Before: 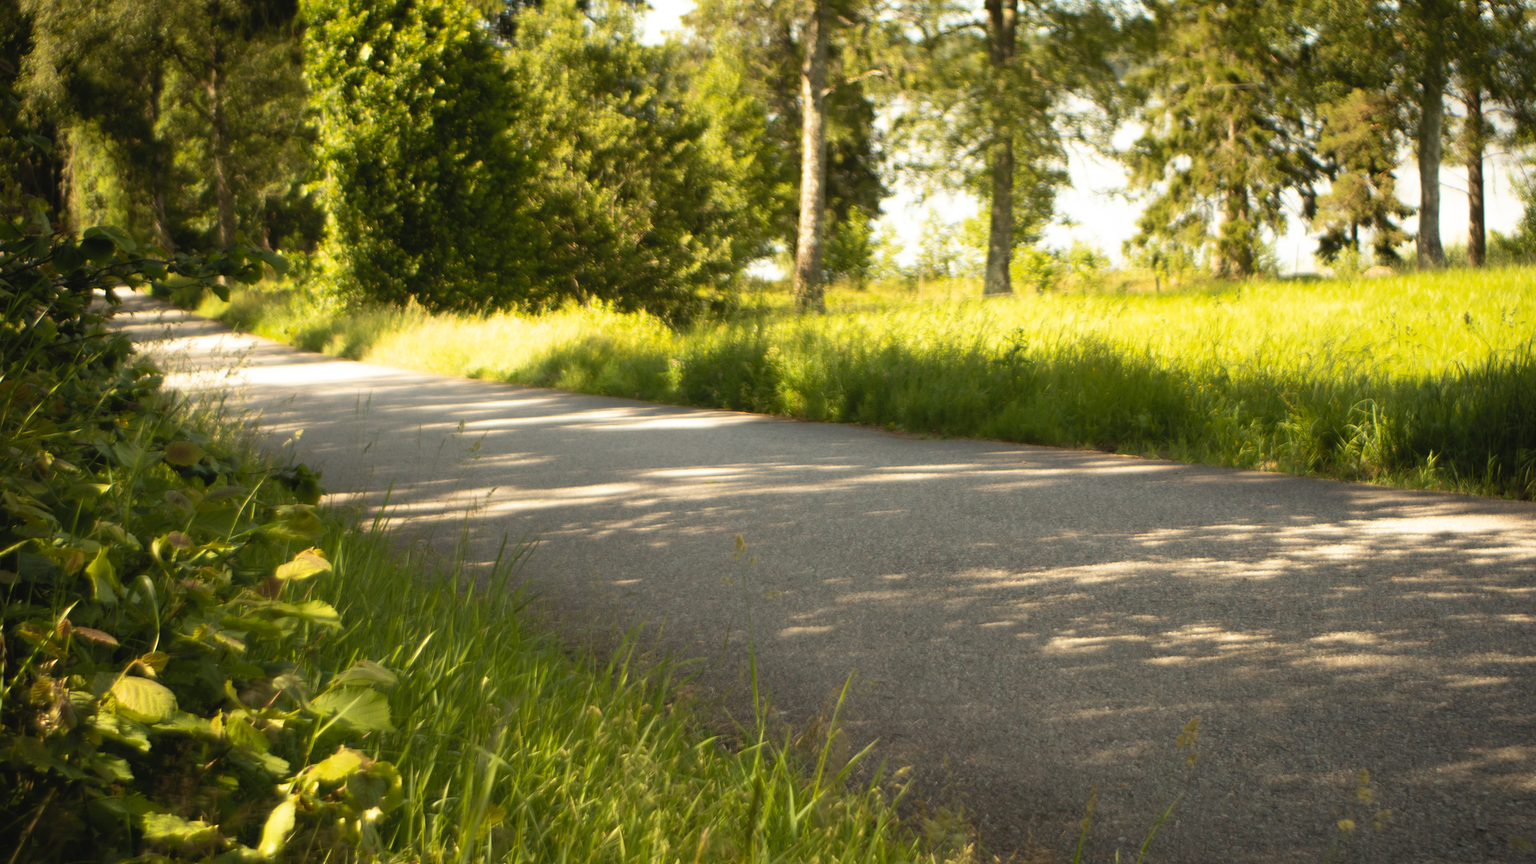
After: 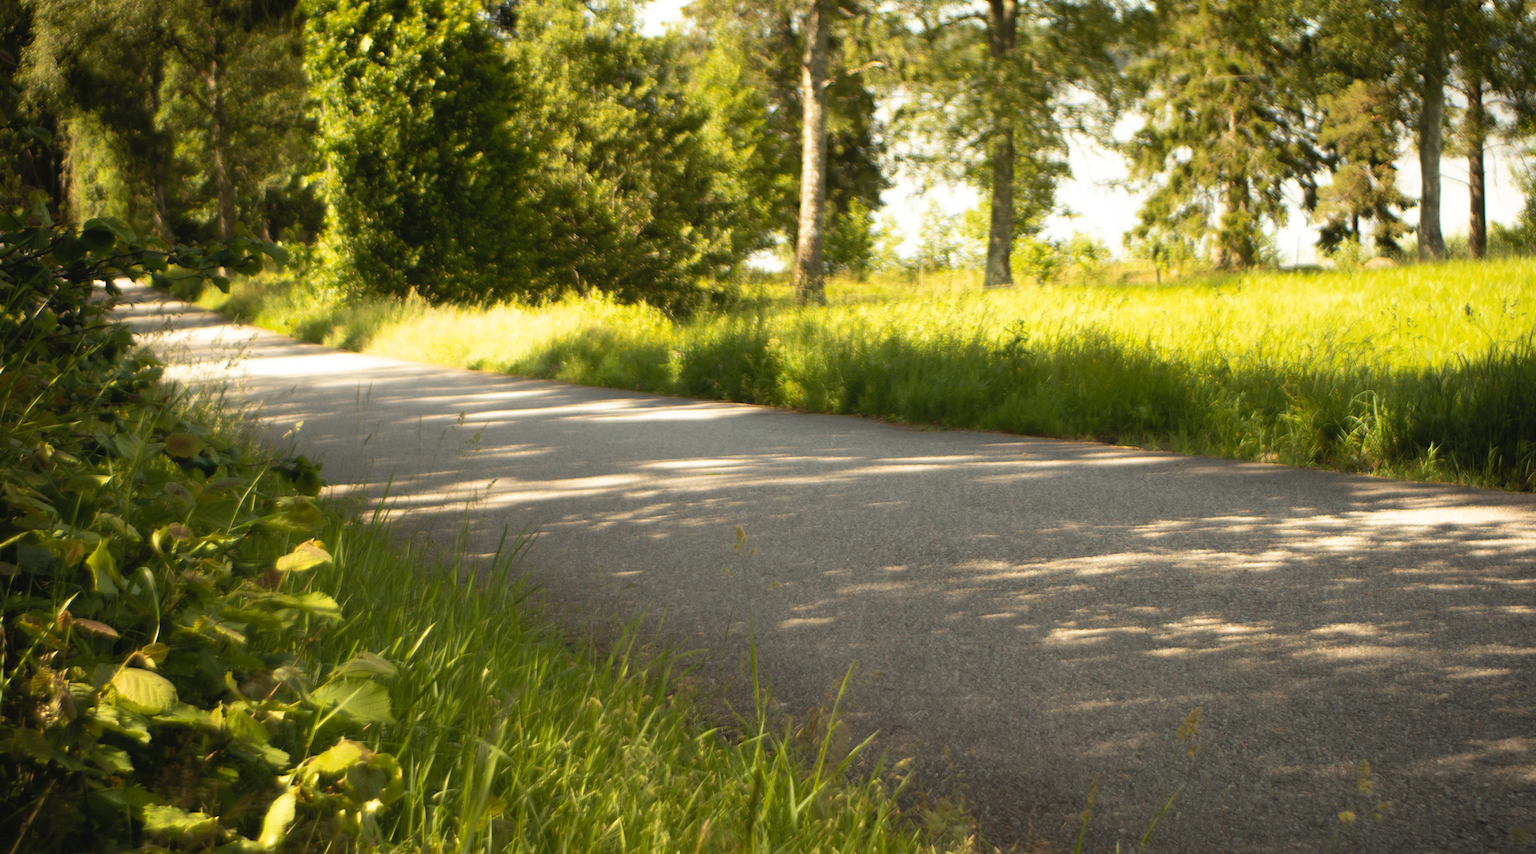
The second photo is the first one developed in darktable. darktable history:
crop: top 1.049%, right 0.001%
shadows and highlights: shadows 4.1, highlights -17.6, soften with gaussian
